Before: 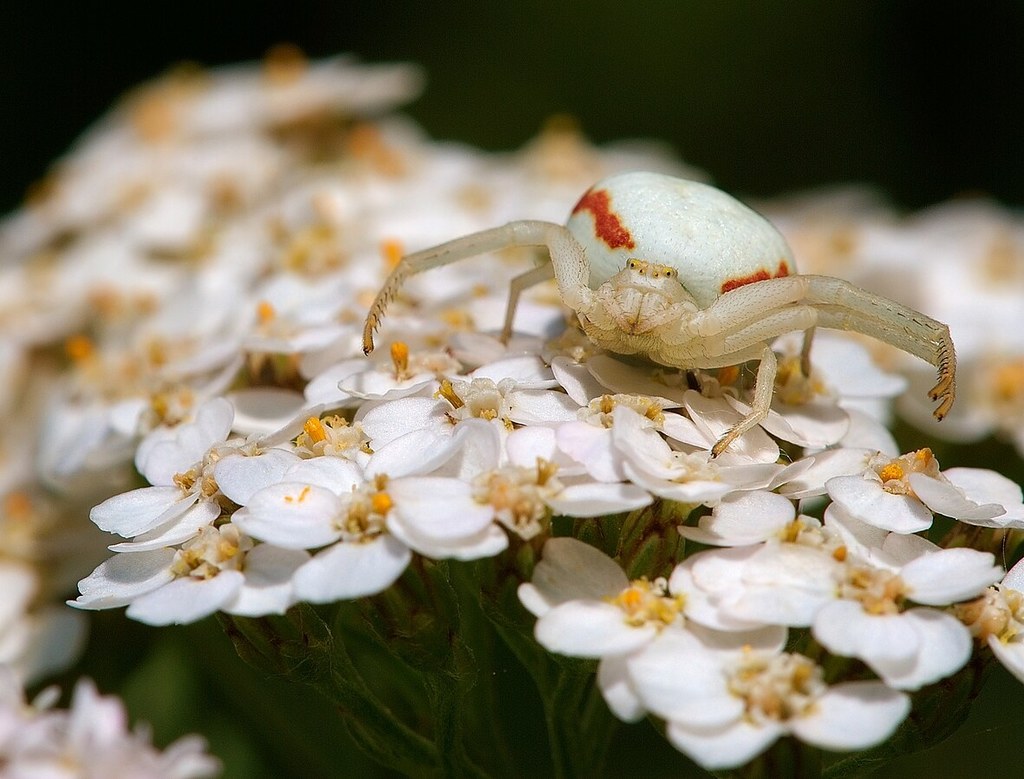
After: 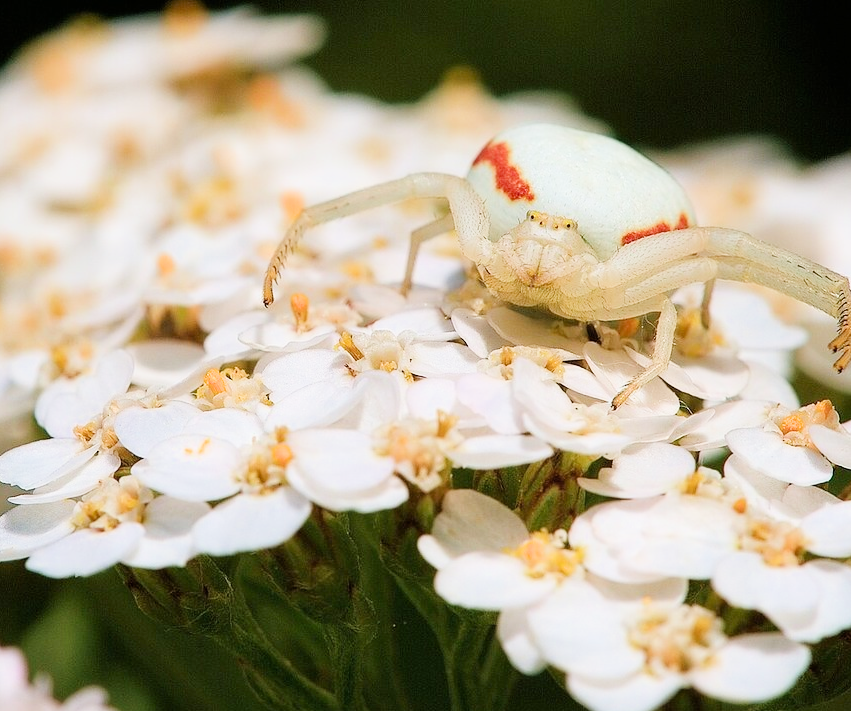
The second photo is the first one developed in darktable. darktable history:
crop: left 9.772%, top 6.264%, right 7.081%, bottom 2.433%
exposure: black level correction 0, exposure 1.385 EV, compensate highlight preservation false
filmic rgb: black relative exposure -7.65 EV, white relative exposure 4.56 EV, hardness 3.61
